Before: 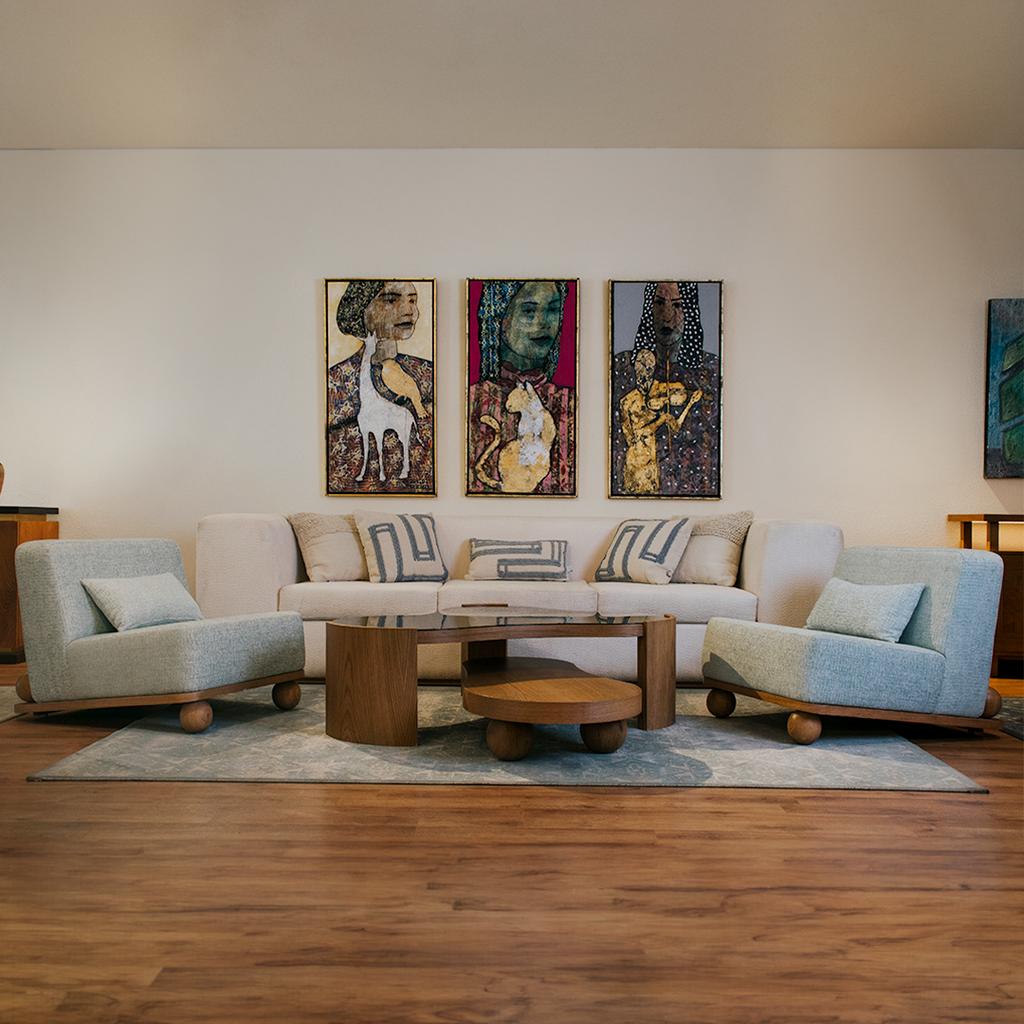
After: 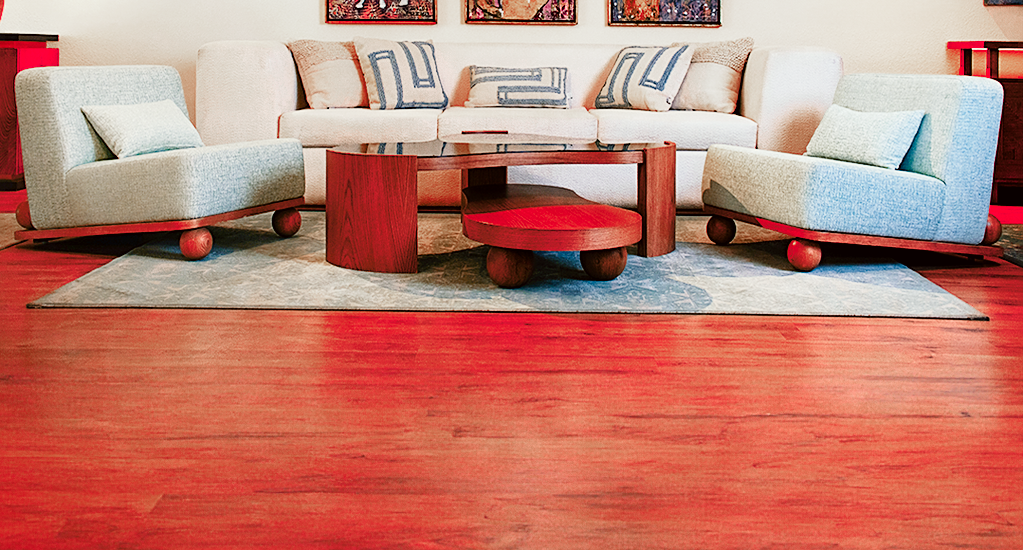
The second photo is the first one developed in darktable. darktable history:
color zones: curves: ch0 [(0.006, 0.385) (0.143, 0.563) (0.243, 0.321) (0.352, 0.464) (0.516, 0.456) (0.625, 0.5) (0.75, 0.5) (0.875, 0.5)]; ch1 [(0, 0.5) (0.134, 0.504) (0.246, 0.463) (0.421, 0.515) (0.5, 0.56) (0.625, 0.5) (0.75, 0.5) (0.875, 0.5)]; ch2 [(0, 0.5) (0.131, 0.426) (0.307, 0.289) (0.38, 0.188) (0.513, 0.216) (0.625, 0.548) (0.75, 0.468) (0.838, 0.396) (0.971, 0.311)]
sharpen: on, module defaults
color correction: highlights a* -0.95, highlights b* 4.5, shadows a* 3.55
white balance: red 0.967, blue 1.049
base curve: curves: ch0 [(0, 0) (0.008, 0.007) (0.022, 0.029) (0.048, 0.089) (0.092, 0.197) (0.191, 0.399) (0.275, 0.534) (0.357, 0.65) (0.477, 0.78) (0.542, 0.833) (0.799, 0.973) (1, 1)], preserve colors none
crop and rotate: top 46.237%
color balance rgb: perceptual saturation grading › global saturation 20%, perceptual saturation grading › highlights 2.68%, perceptual saturation grading › shadows 50%
exposure: exposure 0.258 EV, compensate highlight preservation false
